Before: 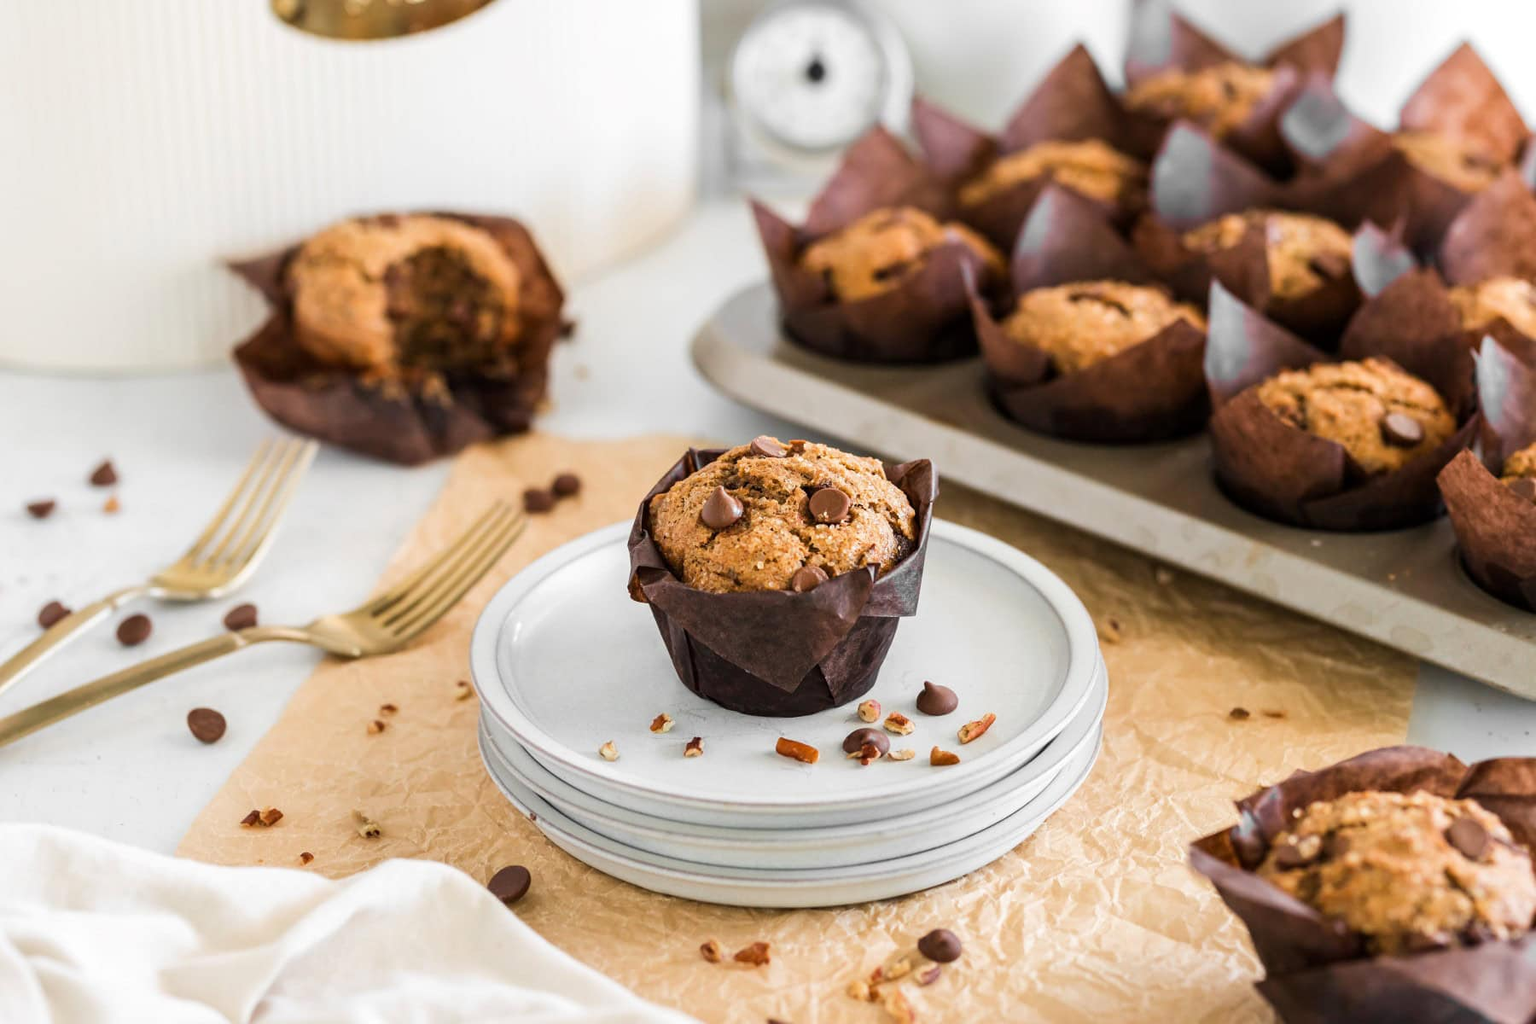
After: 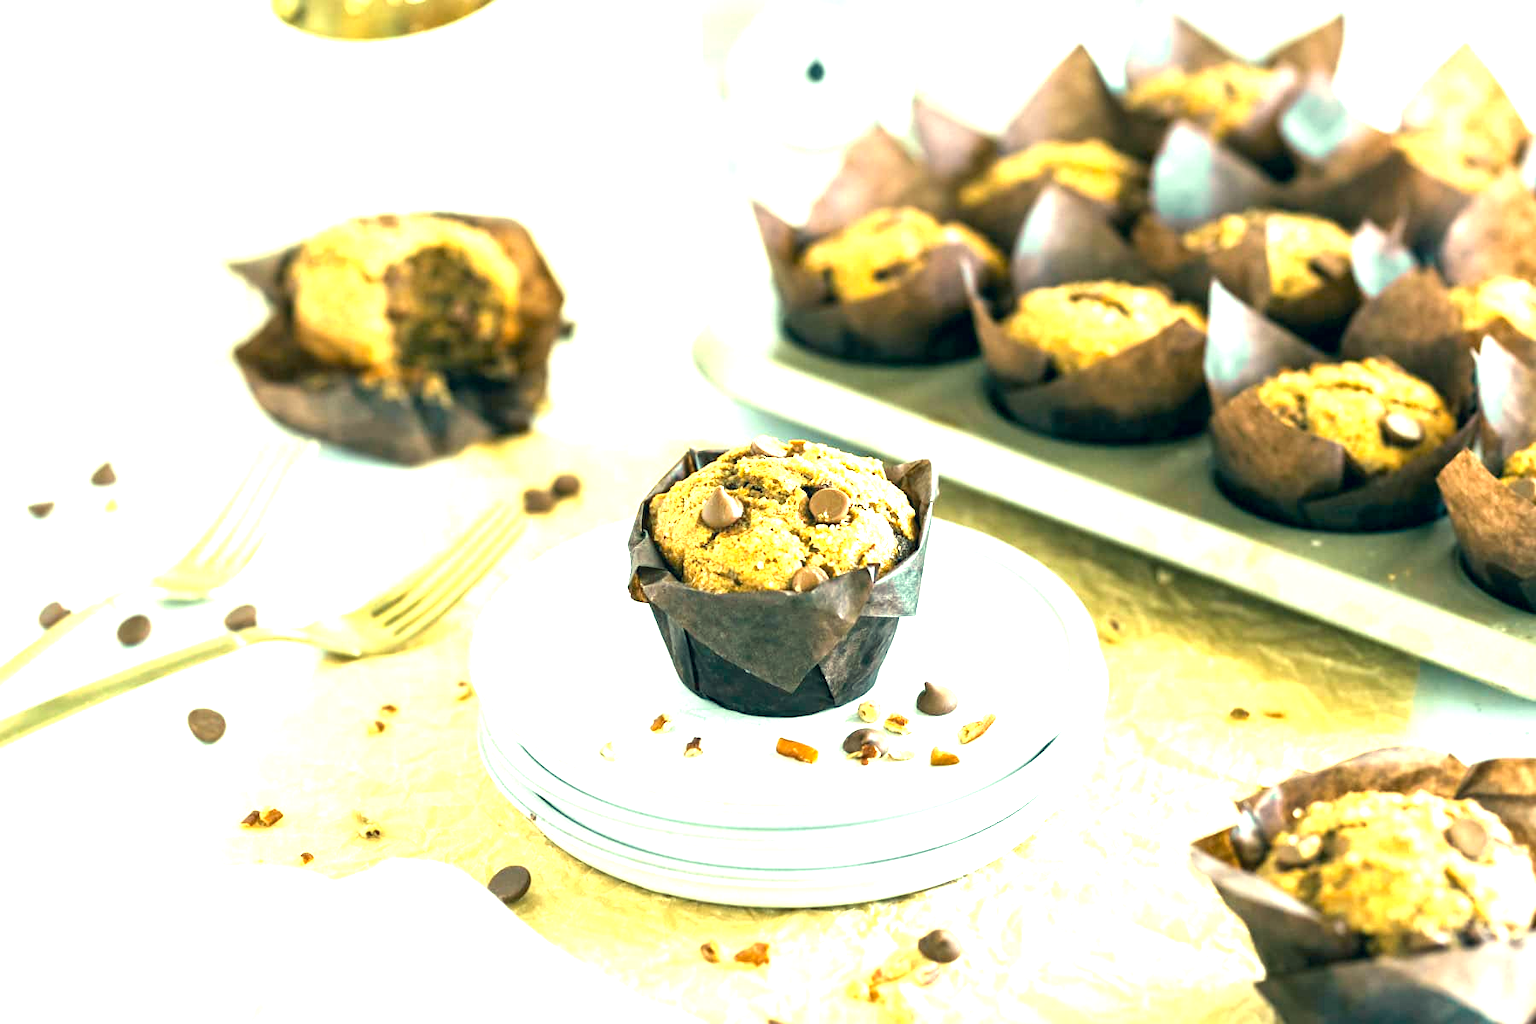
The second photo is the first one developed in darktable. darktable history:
color correction: highlights a* -19.29, highlights b* 9.8, shadows a* -20.08, shadows b* -11.11
exposure: black level correction 0.001, exposure 1.82 EV, compensate highlight preservation false
